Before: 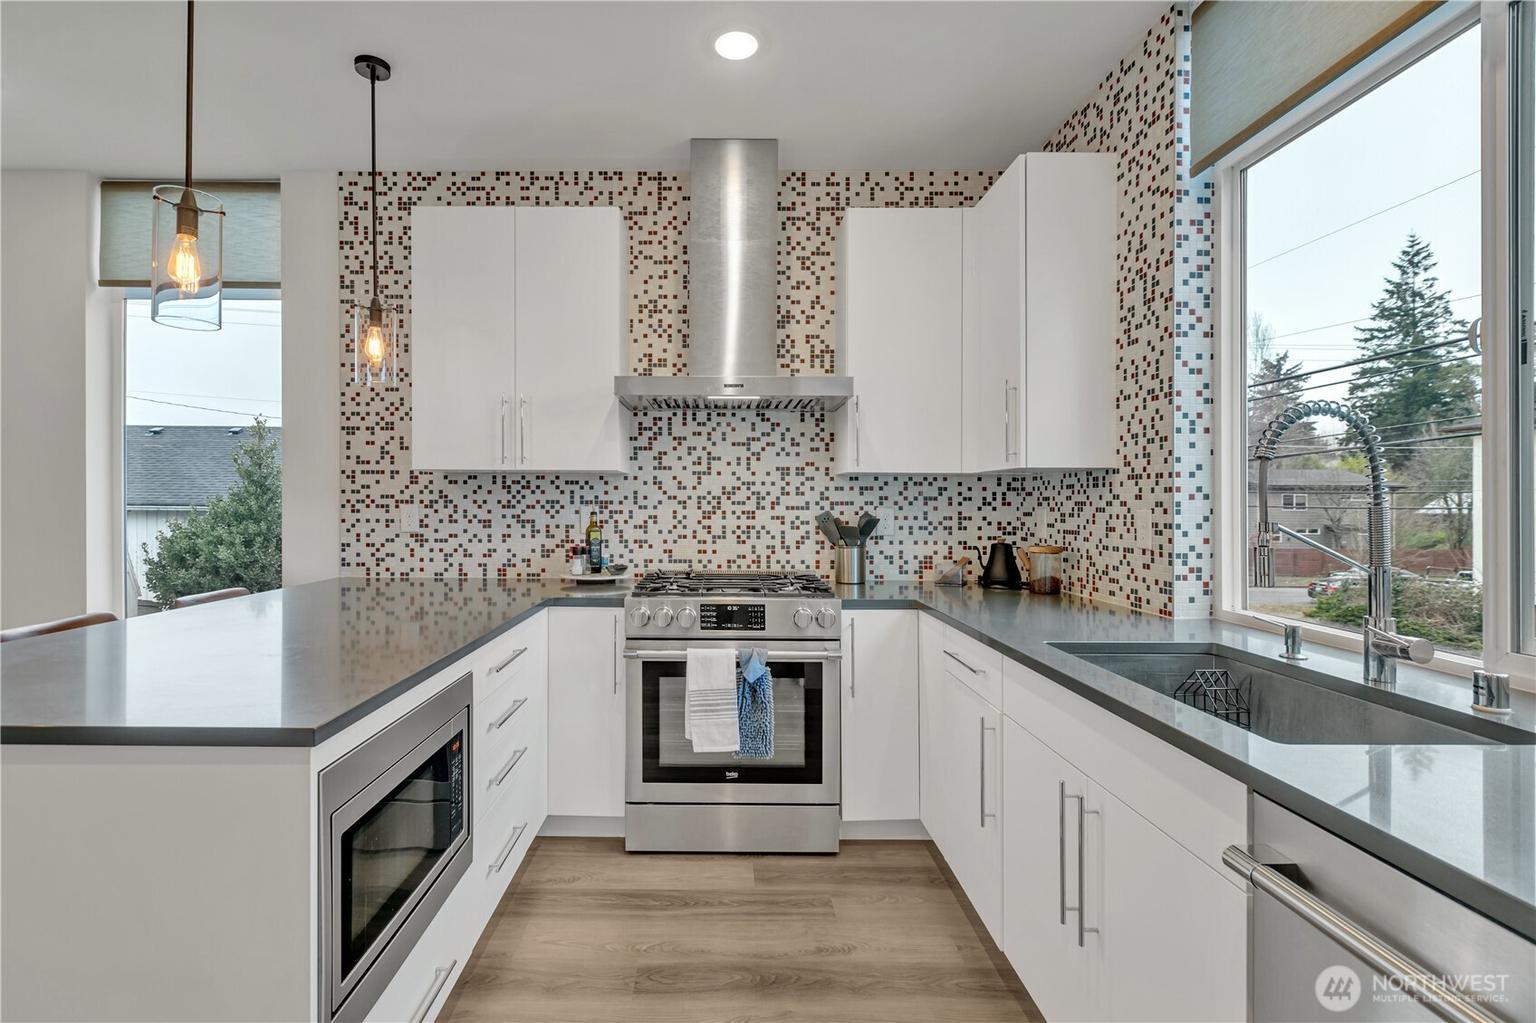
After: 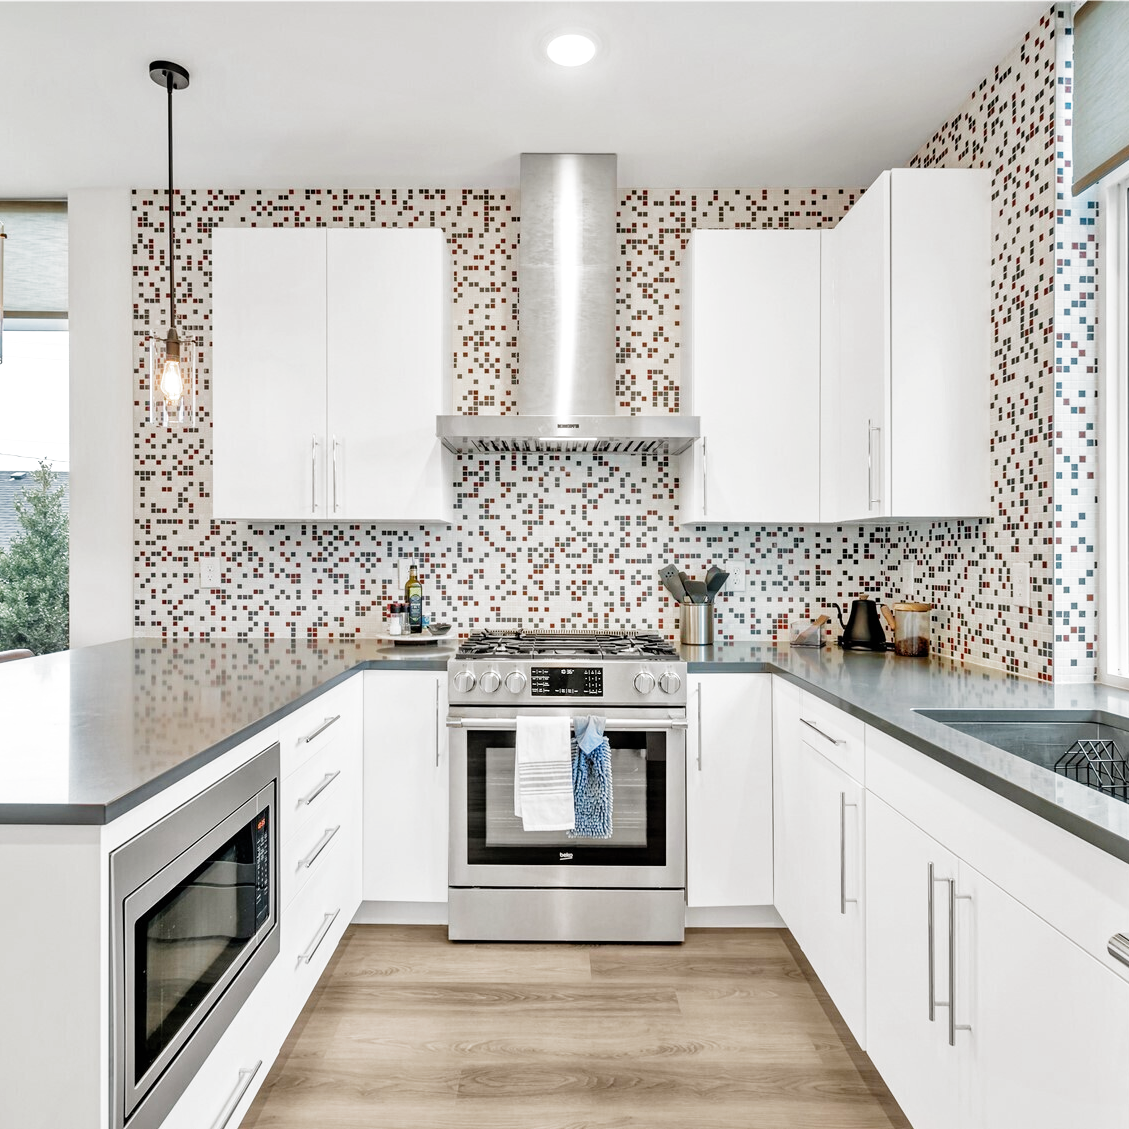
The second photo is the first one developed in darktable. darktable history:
exposure: black level correction 0, exposure 0.499 EV, compensate exposure bias true, compensate highlight preservation false
filmic rgb: black relative exposure -9.38 EV, white relative exposure 3.03 EV, hardness 6.18, preserve chrominance no, color science v5 (2021)
crop and rotate: left 14.314%, right 19.082%
